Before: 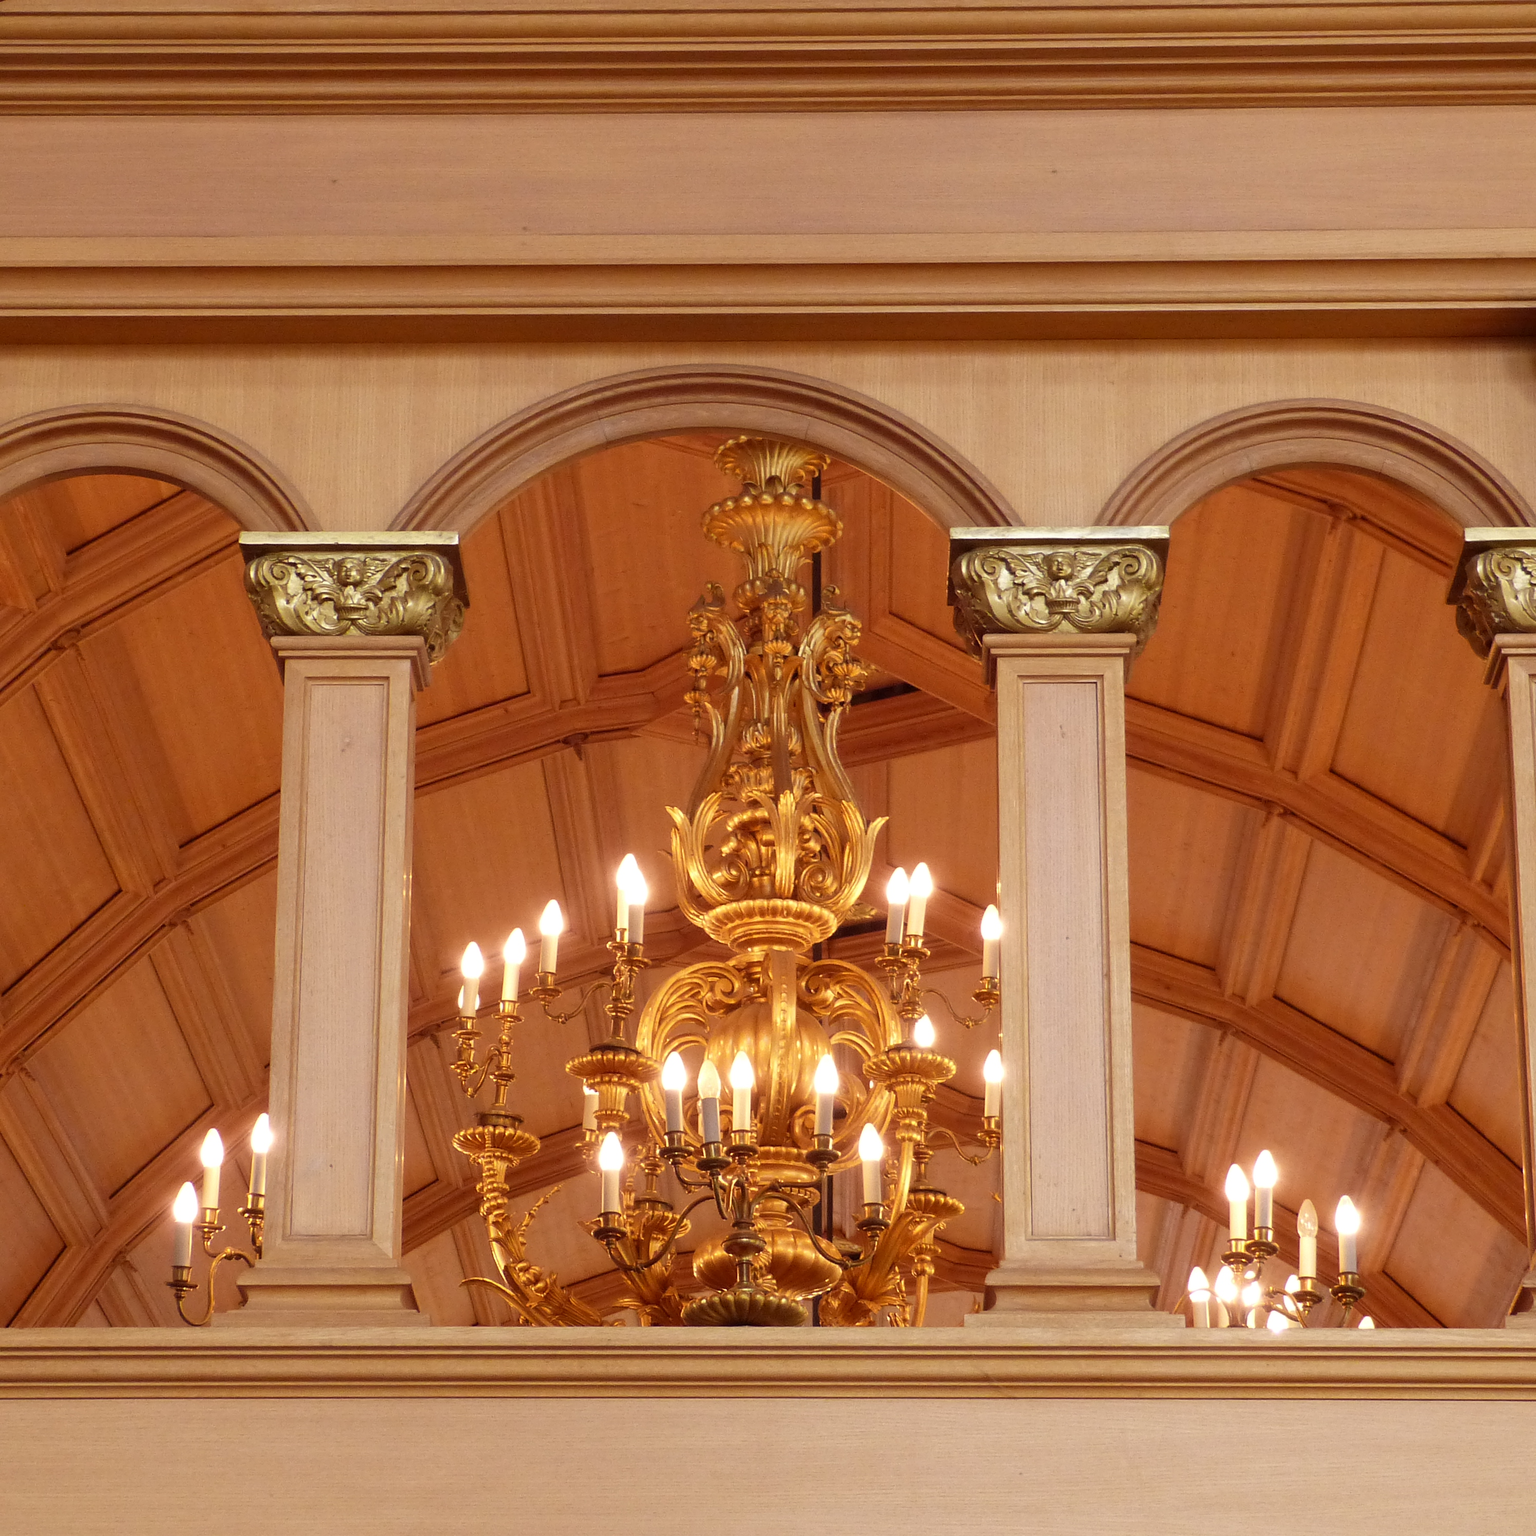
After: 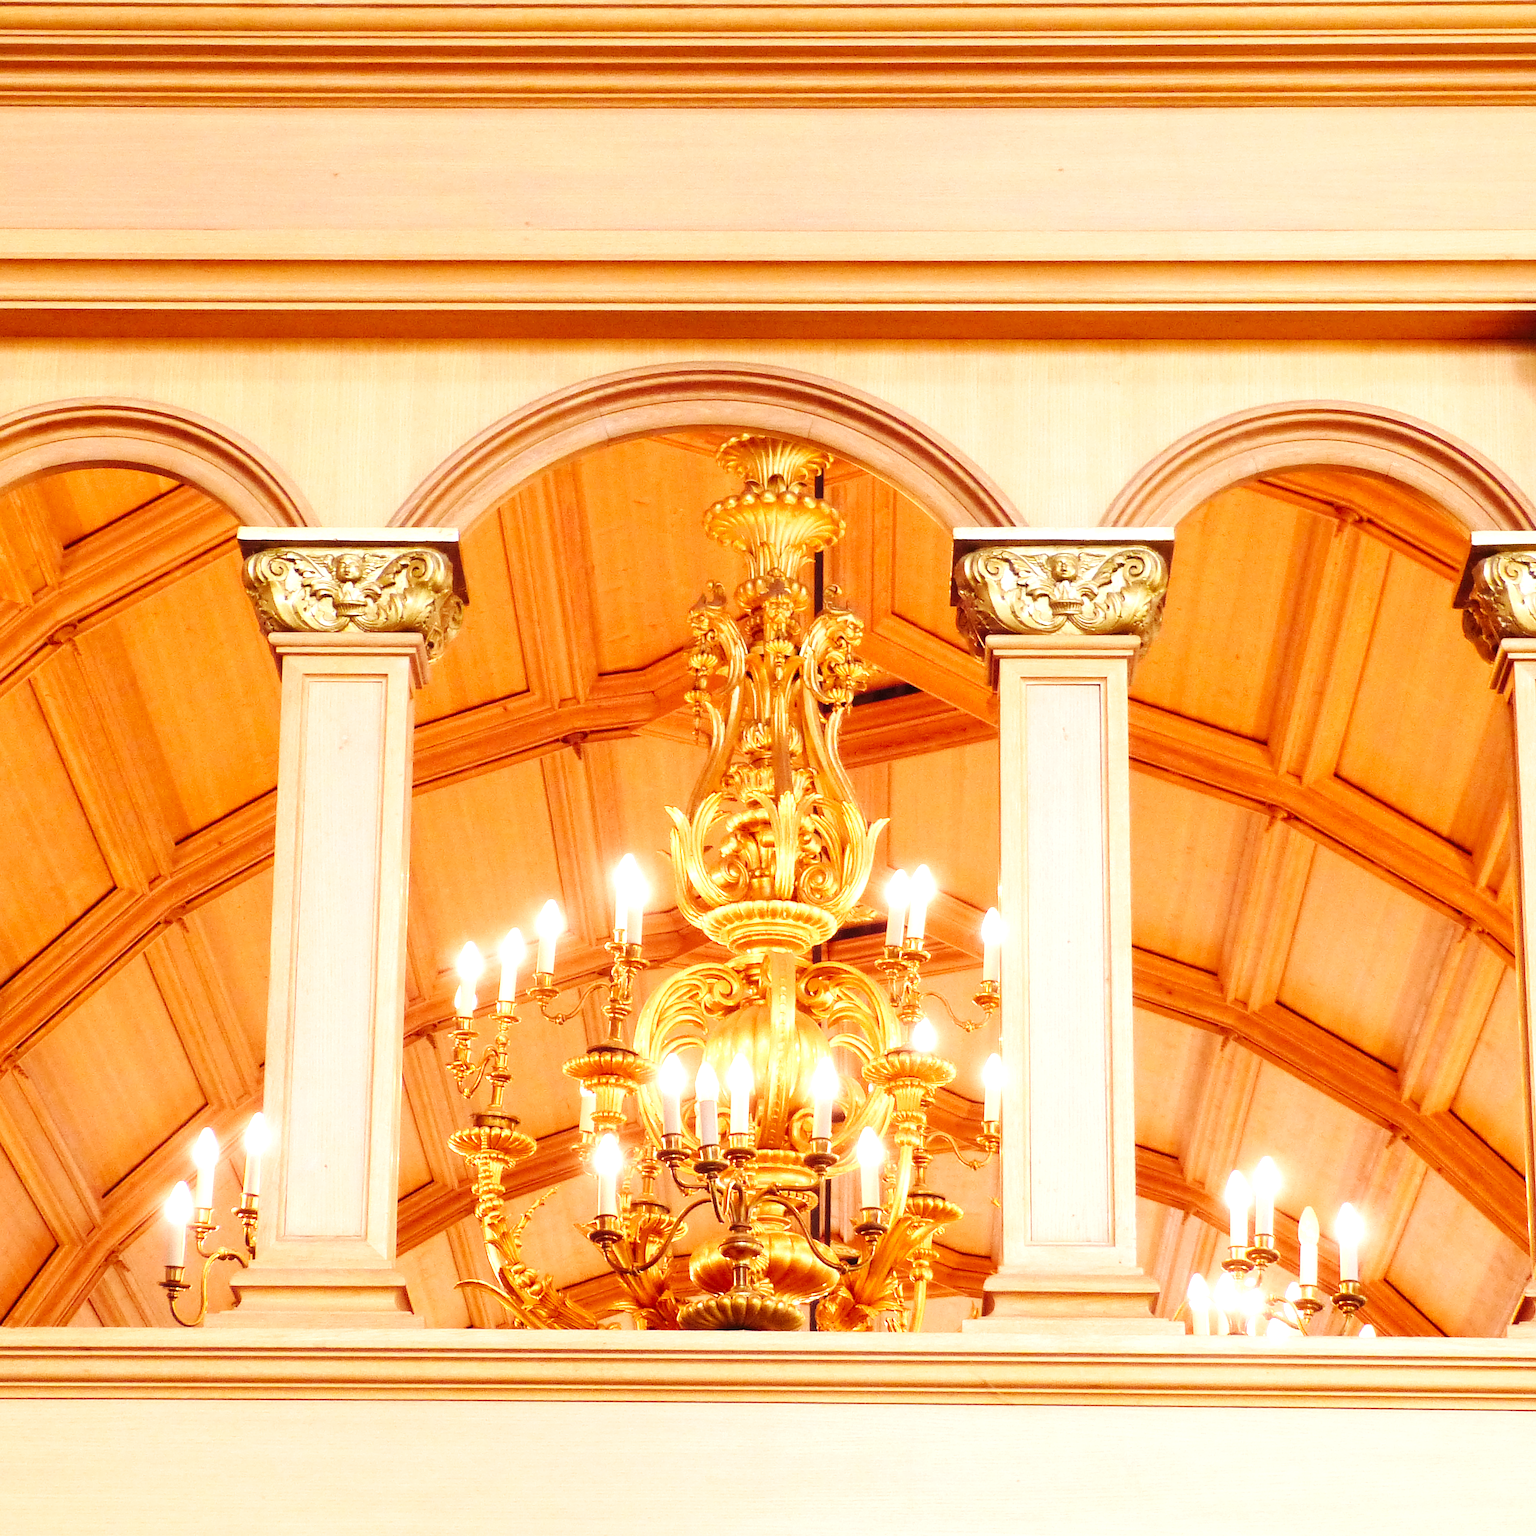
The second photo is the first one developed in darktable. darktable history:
crop and rotate: angle -0.389°
base curve: curves: ch0 [(0, 0) (0.032, 0.025) (0.121, 0.166) (0.206, 0.329) (0.605, 0.79) (1, 1)], preserve colors none
exposure: black level correction 0, exposure 1.177 EV, compensate highlight preservation false
